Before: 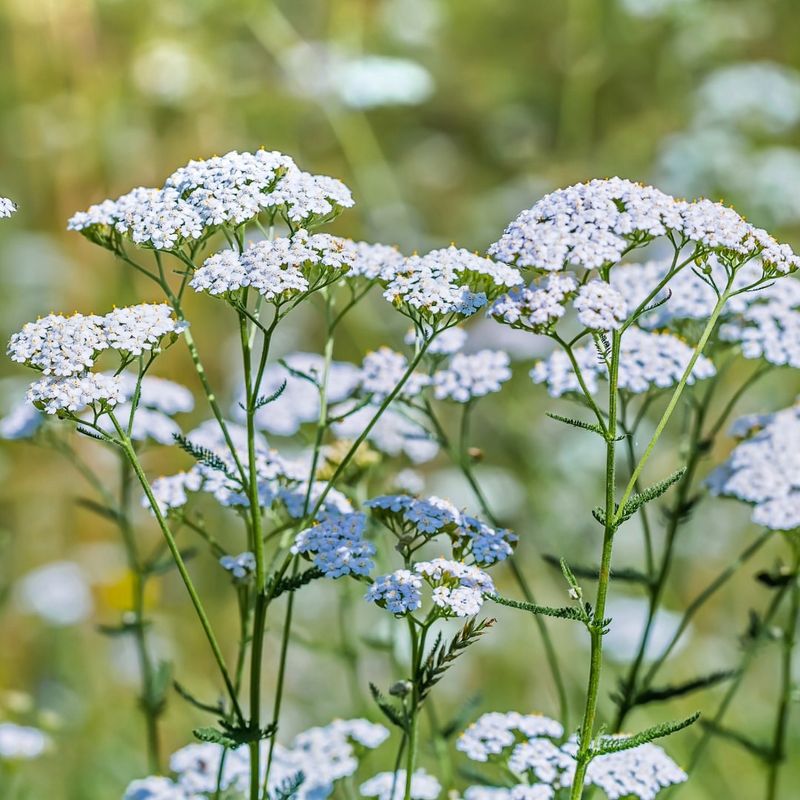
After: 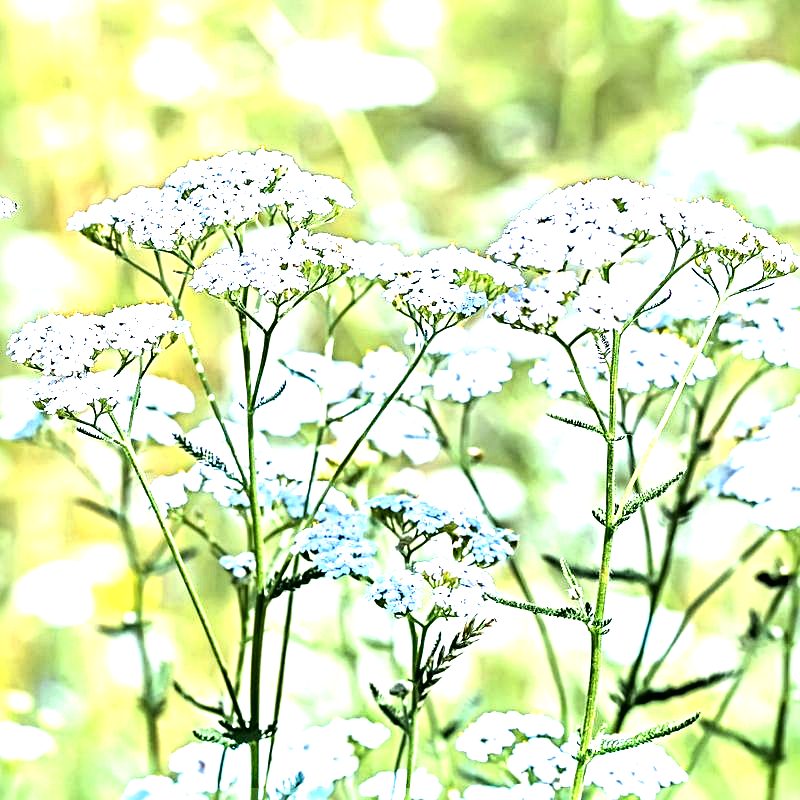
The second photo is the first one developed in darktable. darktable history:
exposure: black level correction 0, exposure 1.386 EV, compensate highlight preservation false
tone equalizer: -8 EV -0.732 EV, -7 EV -0.734 EV, -6 EV -0.635 EV, -5 EV -0.387 EV, -3 EV 0.39 EV, -2 EV 0.6 EV, -1 EV 0.685 EV, +0 EV 0.766 EV, edges refinement/feathering 500, mask exposure compensation -1.57 EV, preserve details no
color correction: highlights a* -2.52, highlights b* 2.34
sharpen: radius 4.899
color calibration: illuminant as shot in camera, x 0.358, y 0.373, temperature 4628.91 K
contrast brightness saturation: saturation -0.068
